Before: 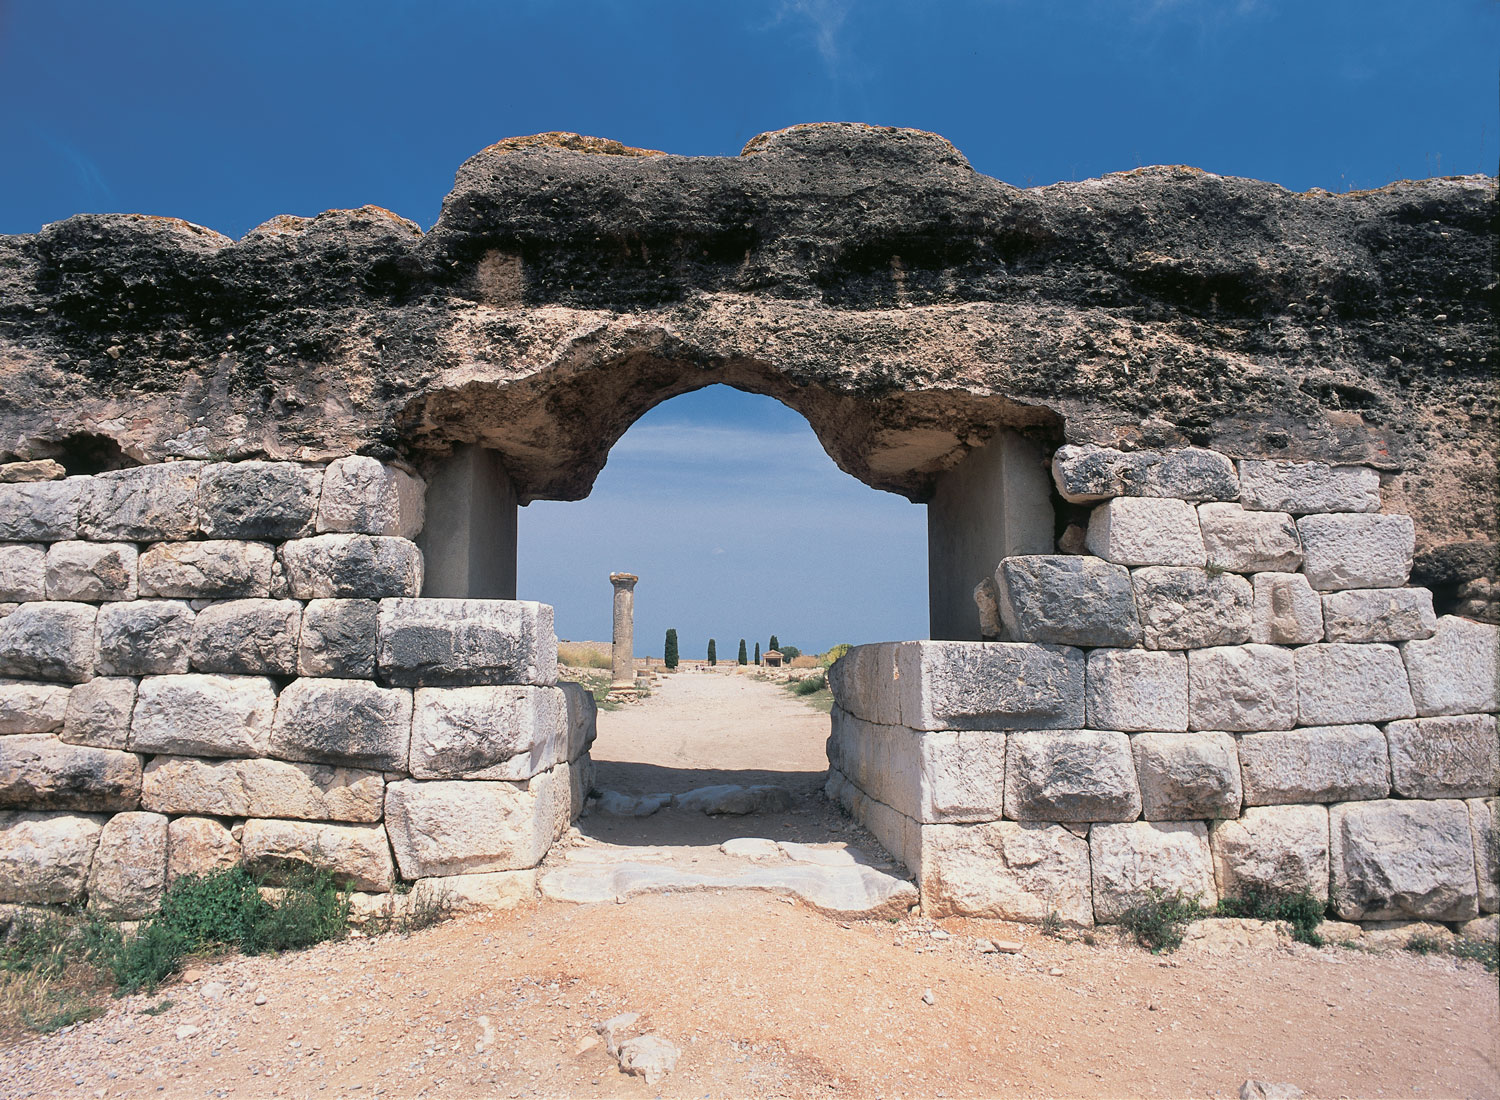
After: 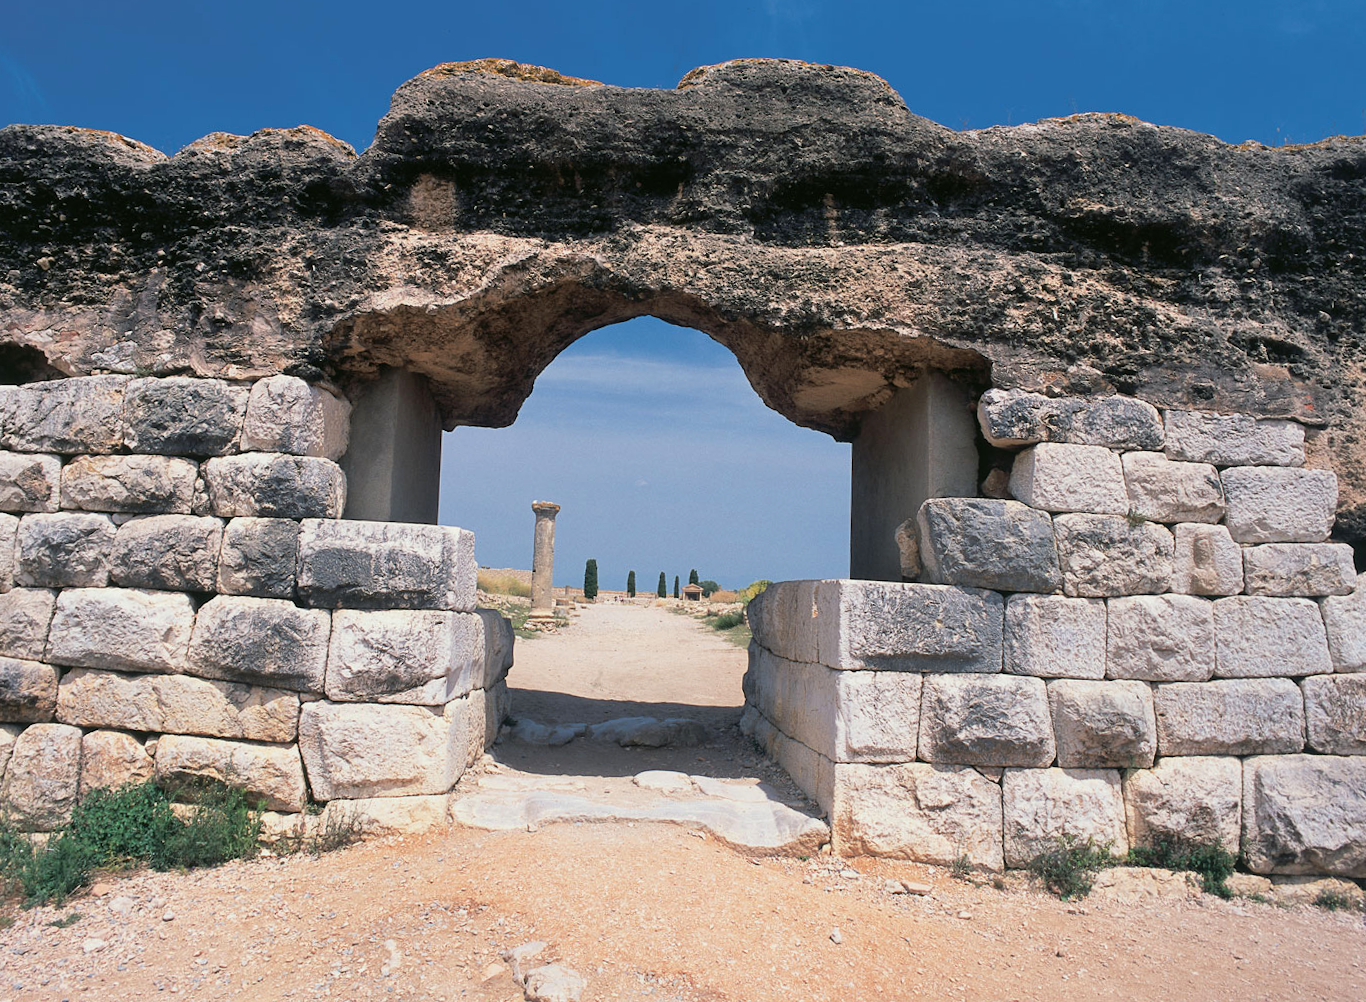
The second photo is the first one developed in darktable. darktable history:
crop and rotate: angle -1.96°, left 3.097%, top 4.154%, right 1.586%, bottom 0.529%
color balance: output saturation 110%
